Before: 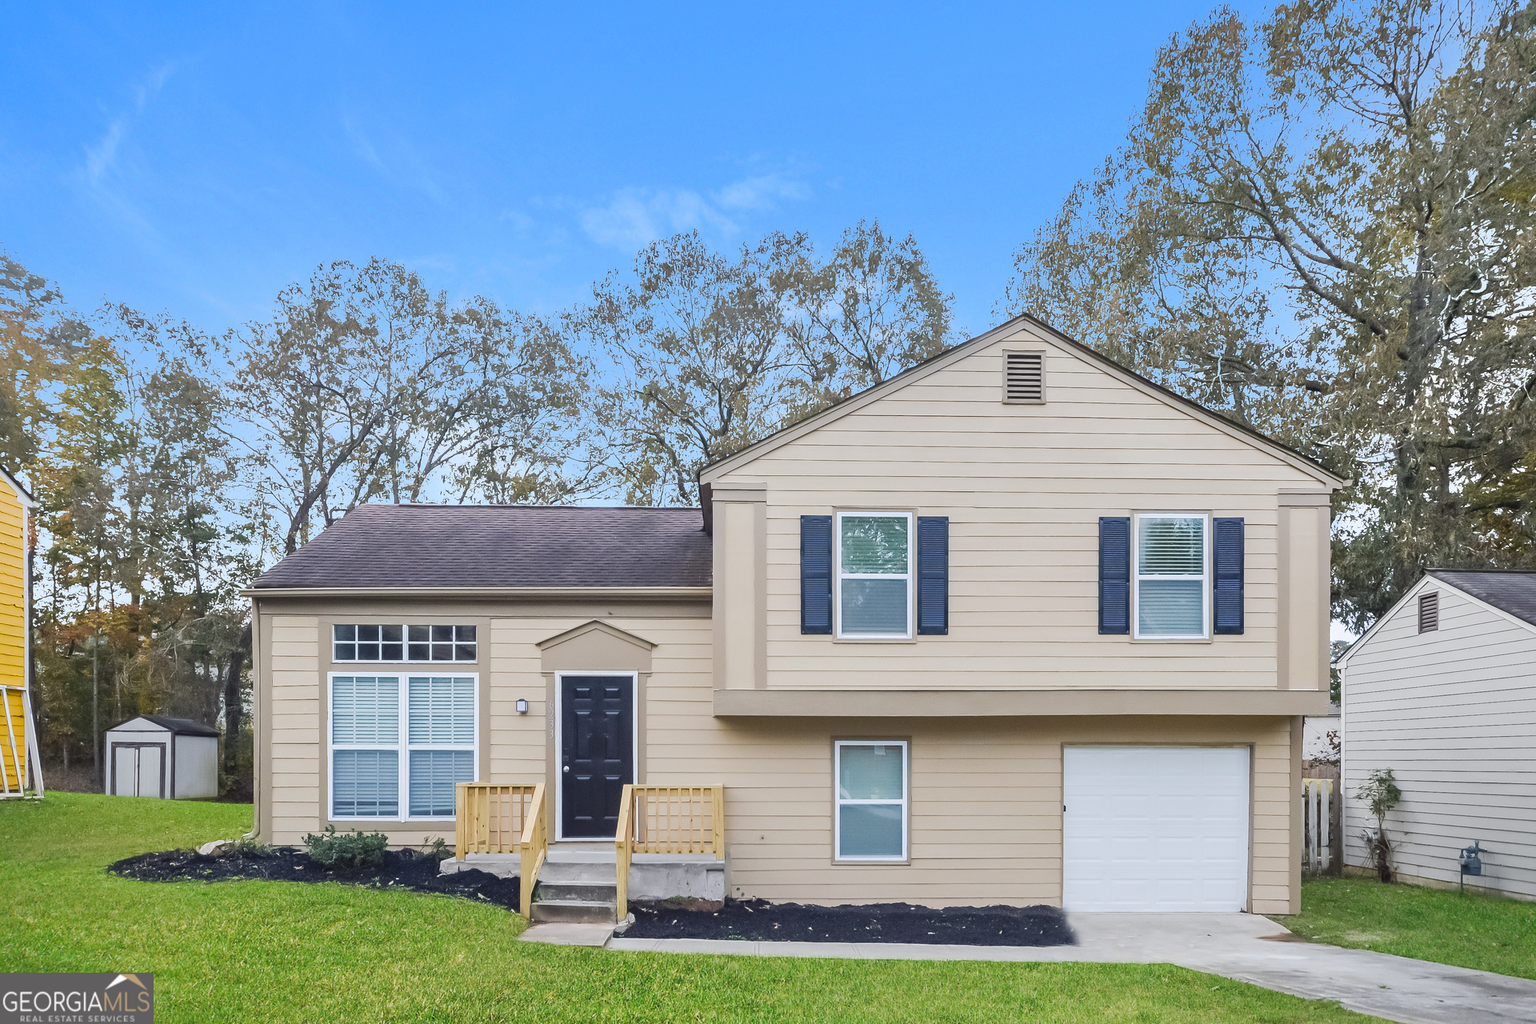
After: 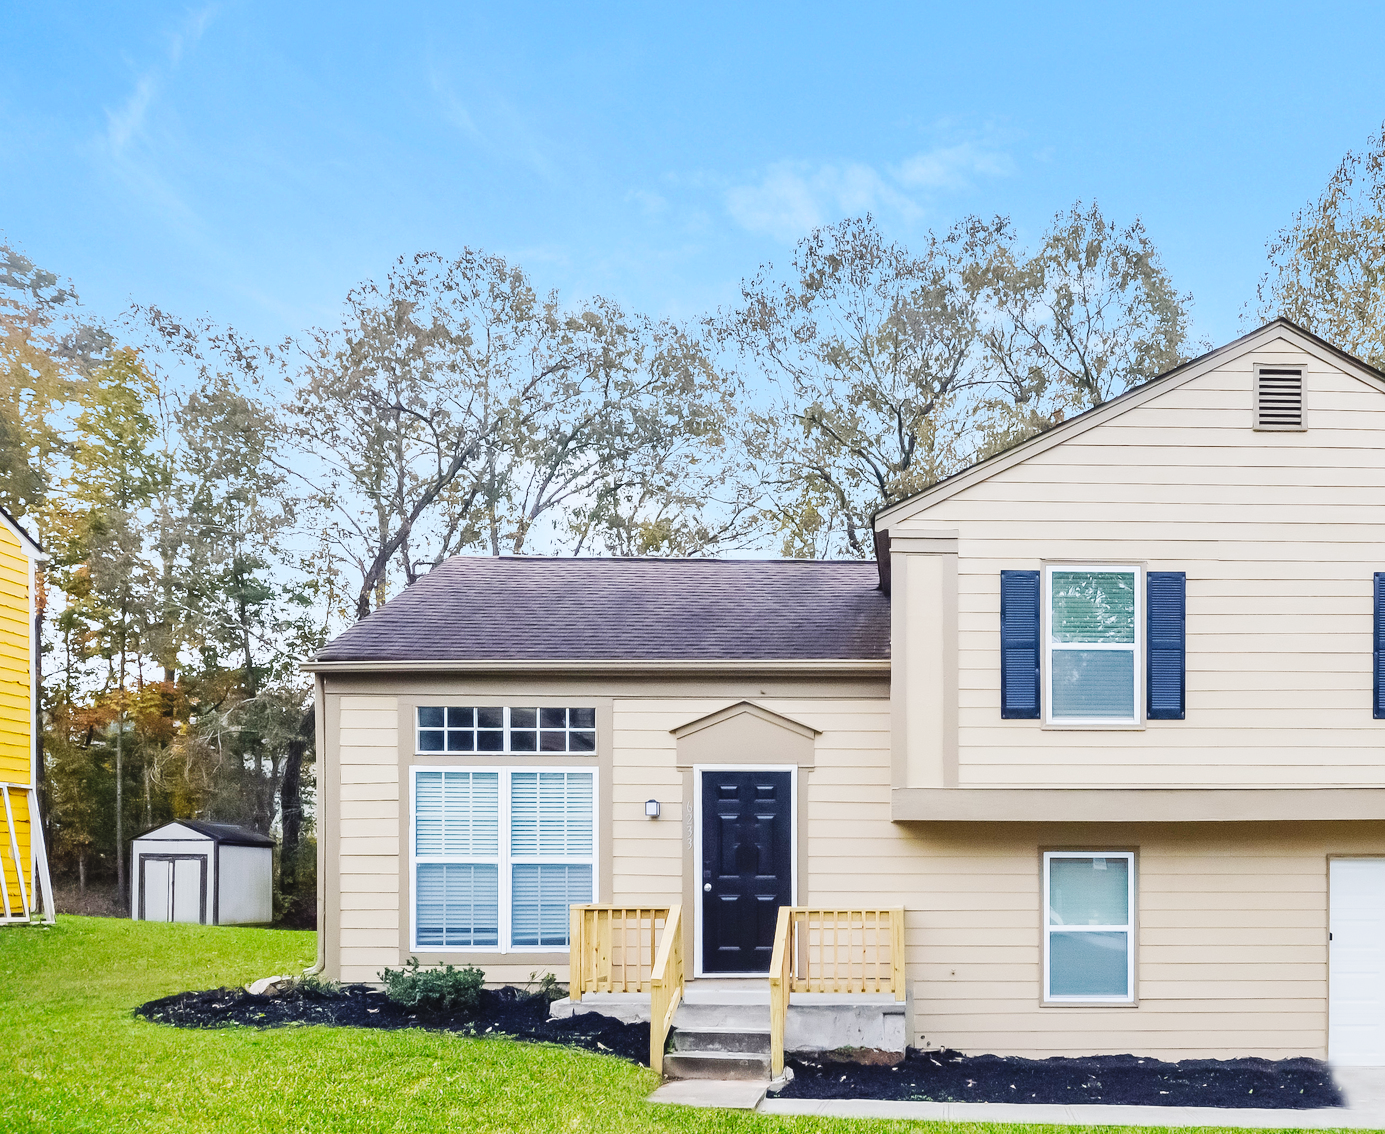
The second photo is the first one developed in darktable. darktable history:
crop: top 5.789%, right 27.853%, bottom 5.589%
base curve: curves: ch0 [(0, 0) (0.036, 0.025) (0.121, 0.166) (0.206, 0.329) (0.605, 0.79) (1, 1)], preserve colors none
